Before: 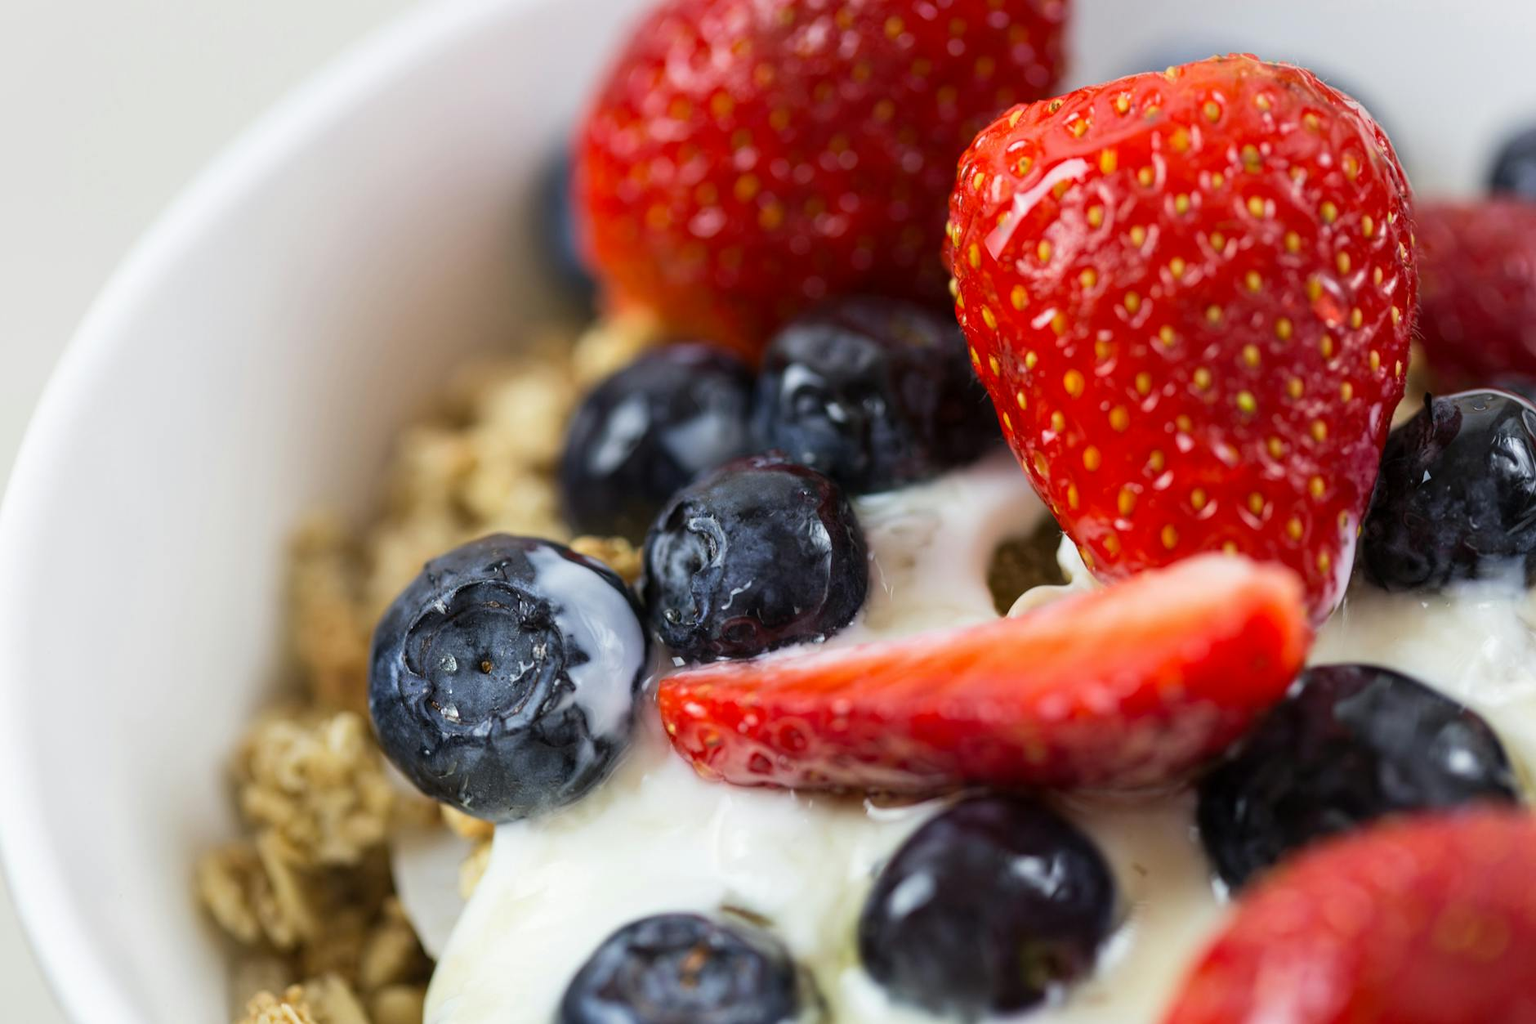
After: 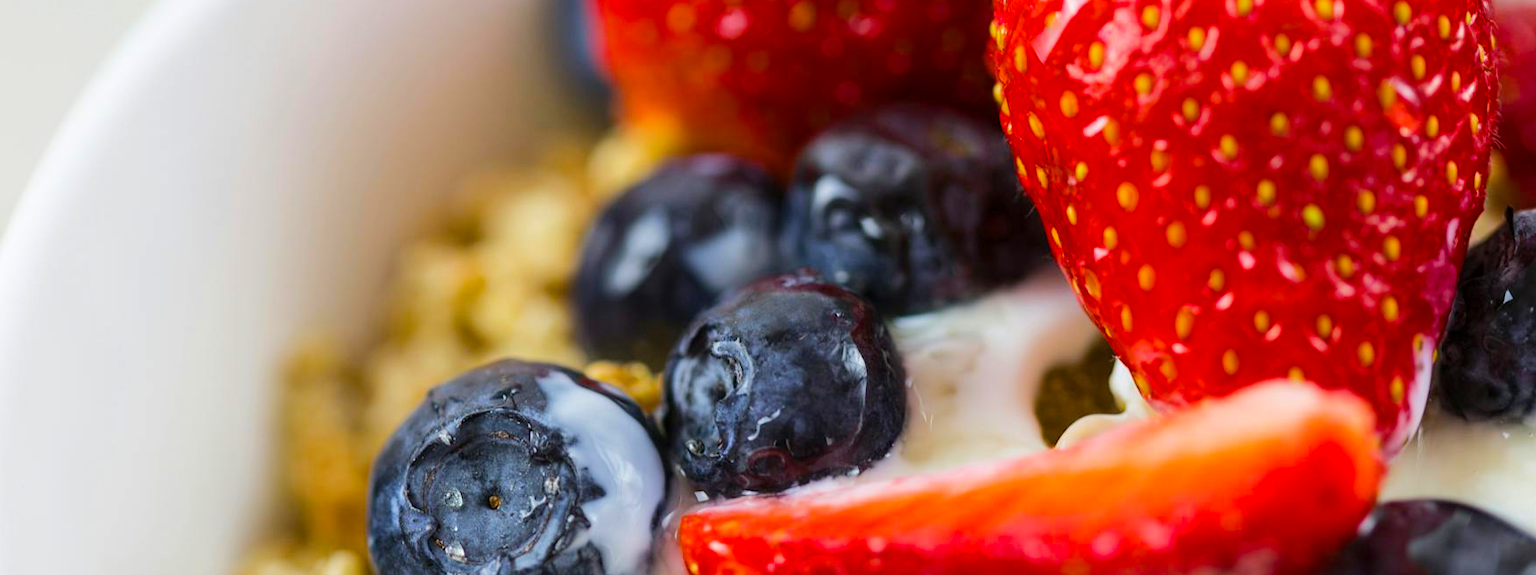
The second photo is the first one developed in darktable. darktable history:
color balance rgb: perceptual saturation grading › global saturation 35.229%, perceptual brilliance grading › mid-tones 11.026%, perceptual brilliance grading › shadows 15.316%
crop: left 1.846%, top 19.681%, right 5.356%, bottom 28.175%
